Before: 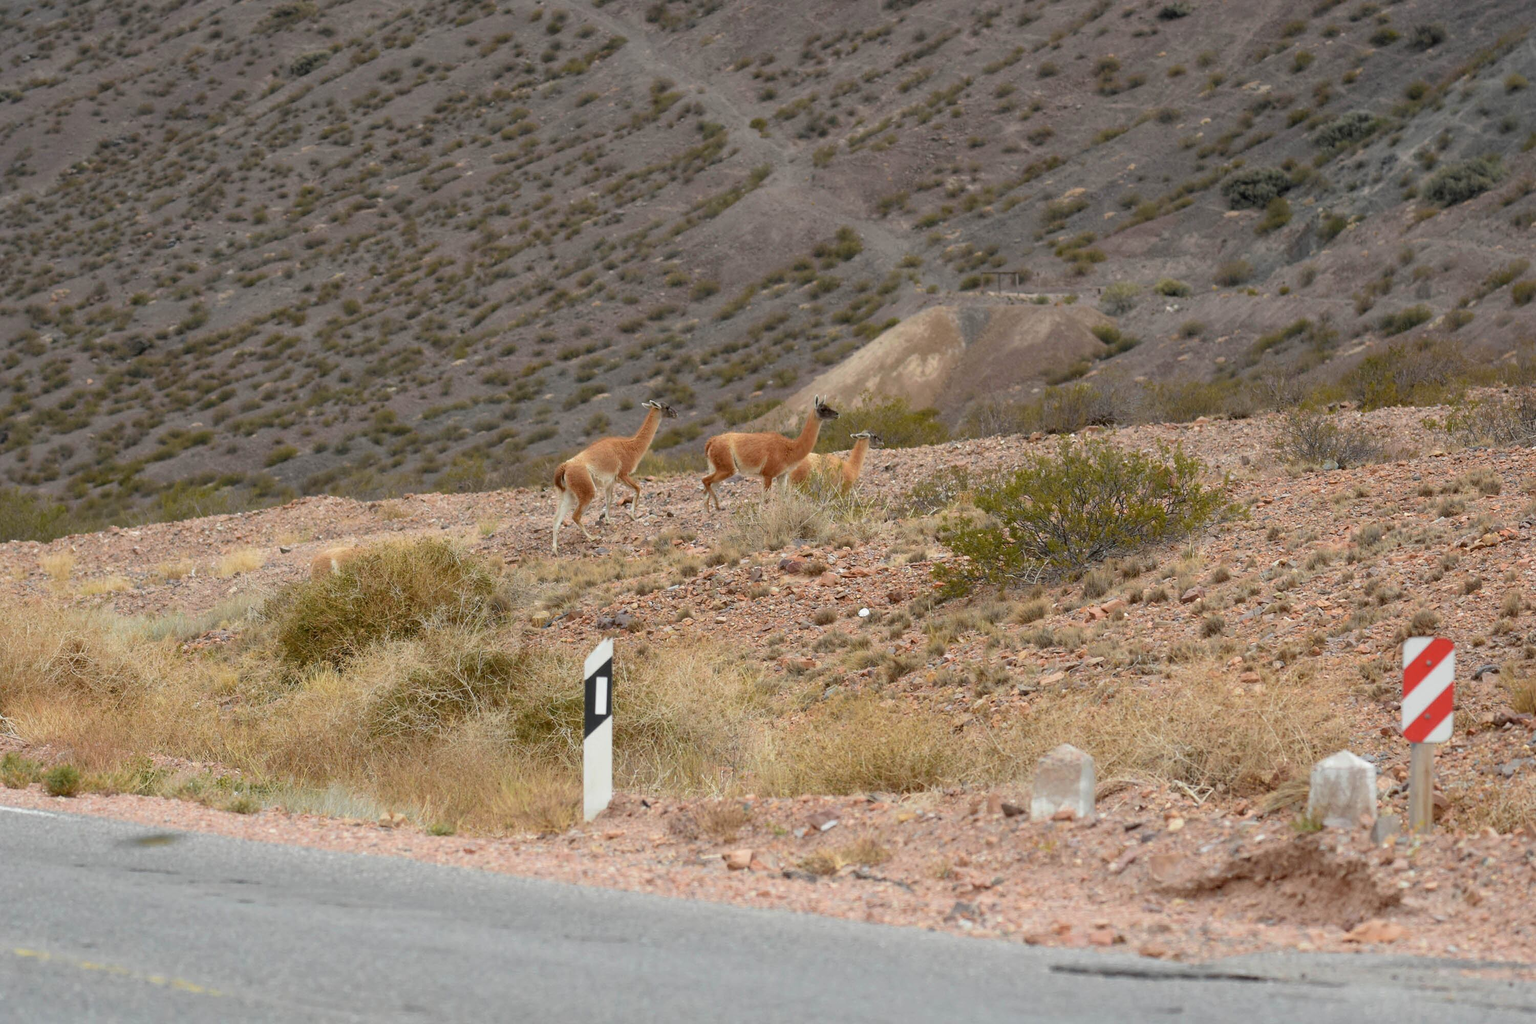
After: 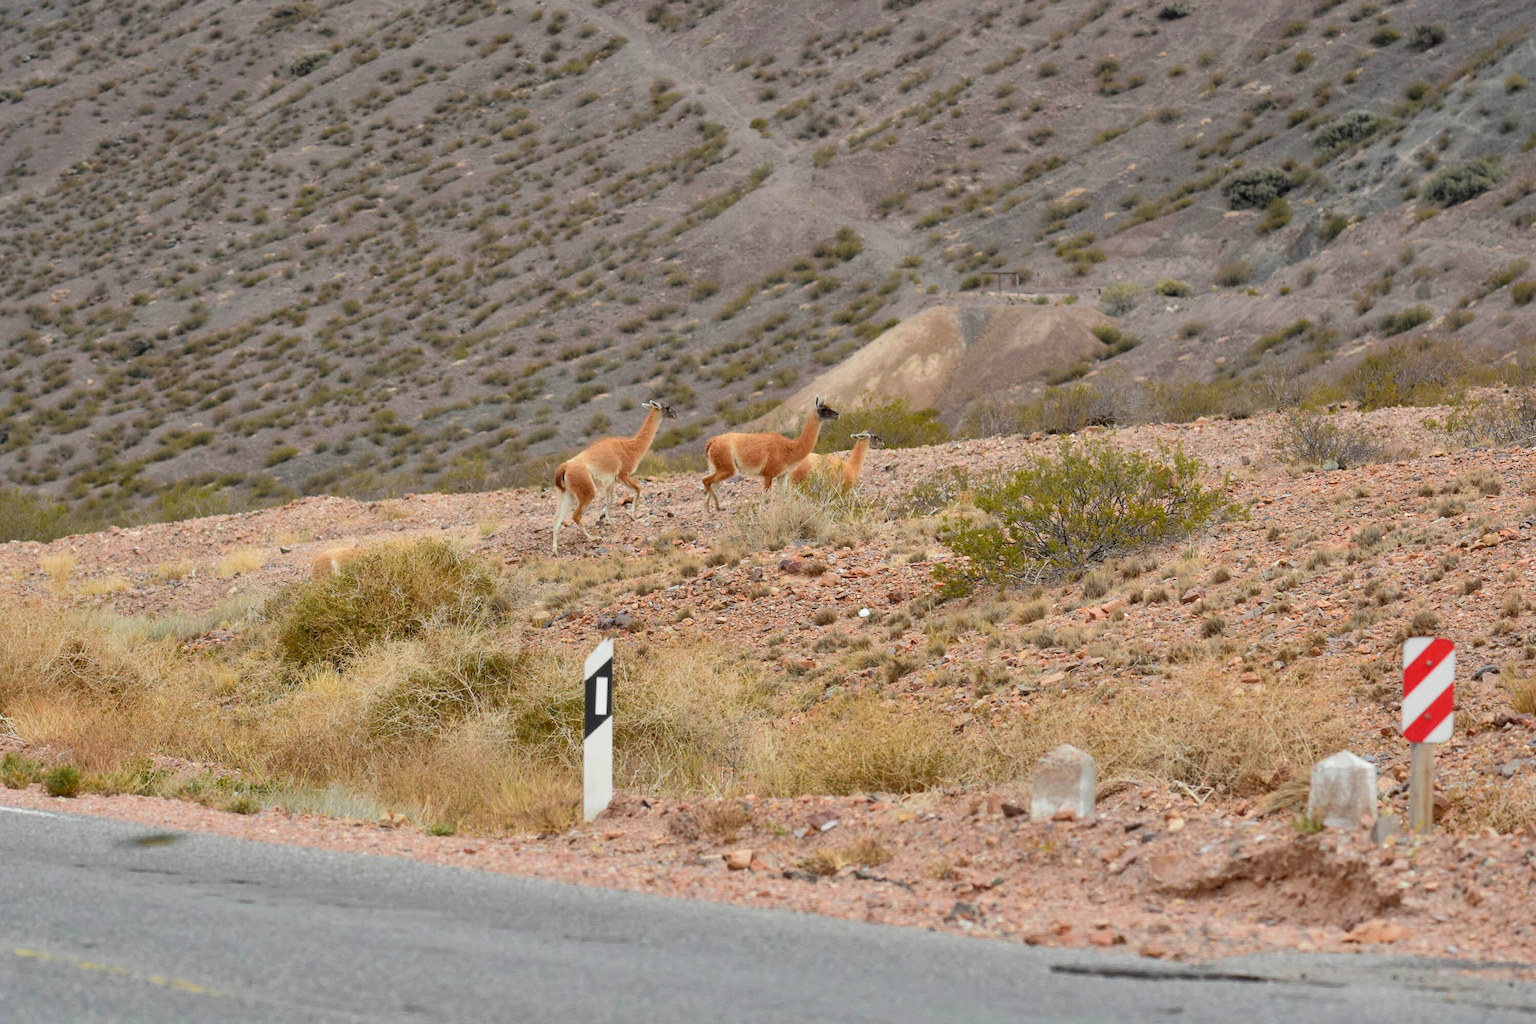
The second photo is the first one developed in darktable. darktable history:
tone curve: curves: ch0 [(0, 0) (0.003, 0.005) (0.011, 0.011) (0.025, 0.022) (0.044, 0.038) (0.069, 0.062) (0.1, 0.091) (0.136, 0.128) (0.177, 0.183) (0.224, 0.246) (0.277, 0.325) (0.335, 0.403) (0.399, 0.473) (0.468, 0.557) (0.543, 0.638) (0.623, 0.709) (0.709, 0.782) (0.801, 0.847) (0.898, 0.923) (1, 1)], color space Lab, linked channels, preserve colors none
shadows and highlights: radius 103.04, shadows 50.62, highlights -64.61, soften with gaussian
